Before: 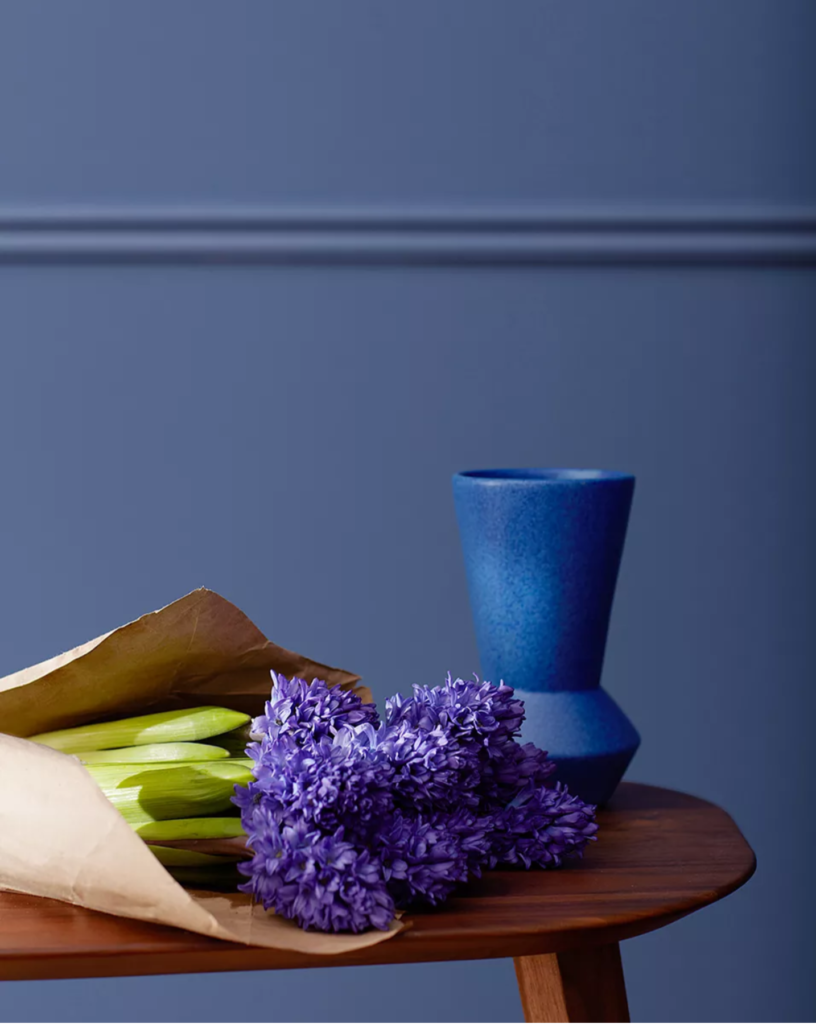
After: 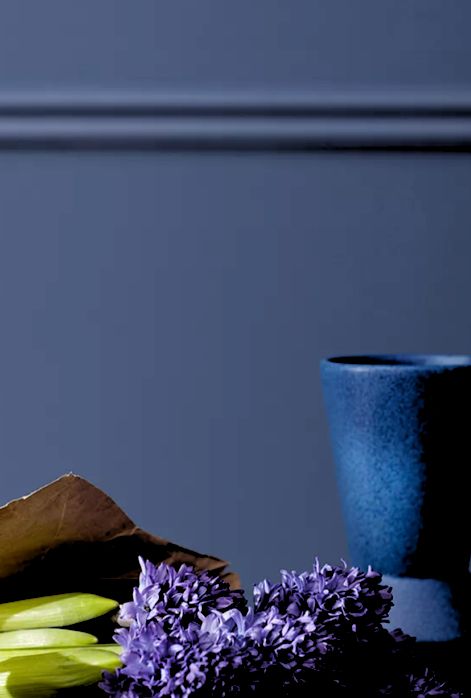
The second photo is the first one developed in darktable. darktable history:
crop: left 16.202%, top 11.208%, right 26.045%, bottom 20.557%
rgb levels: levels [[0.034, 0.472, 0.904], [0, 0.5, 1], [0, 0.5, 1]]
